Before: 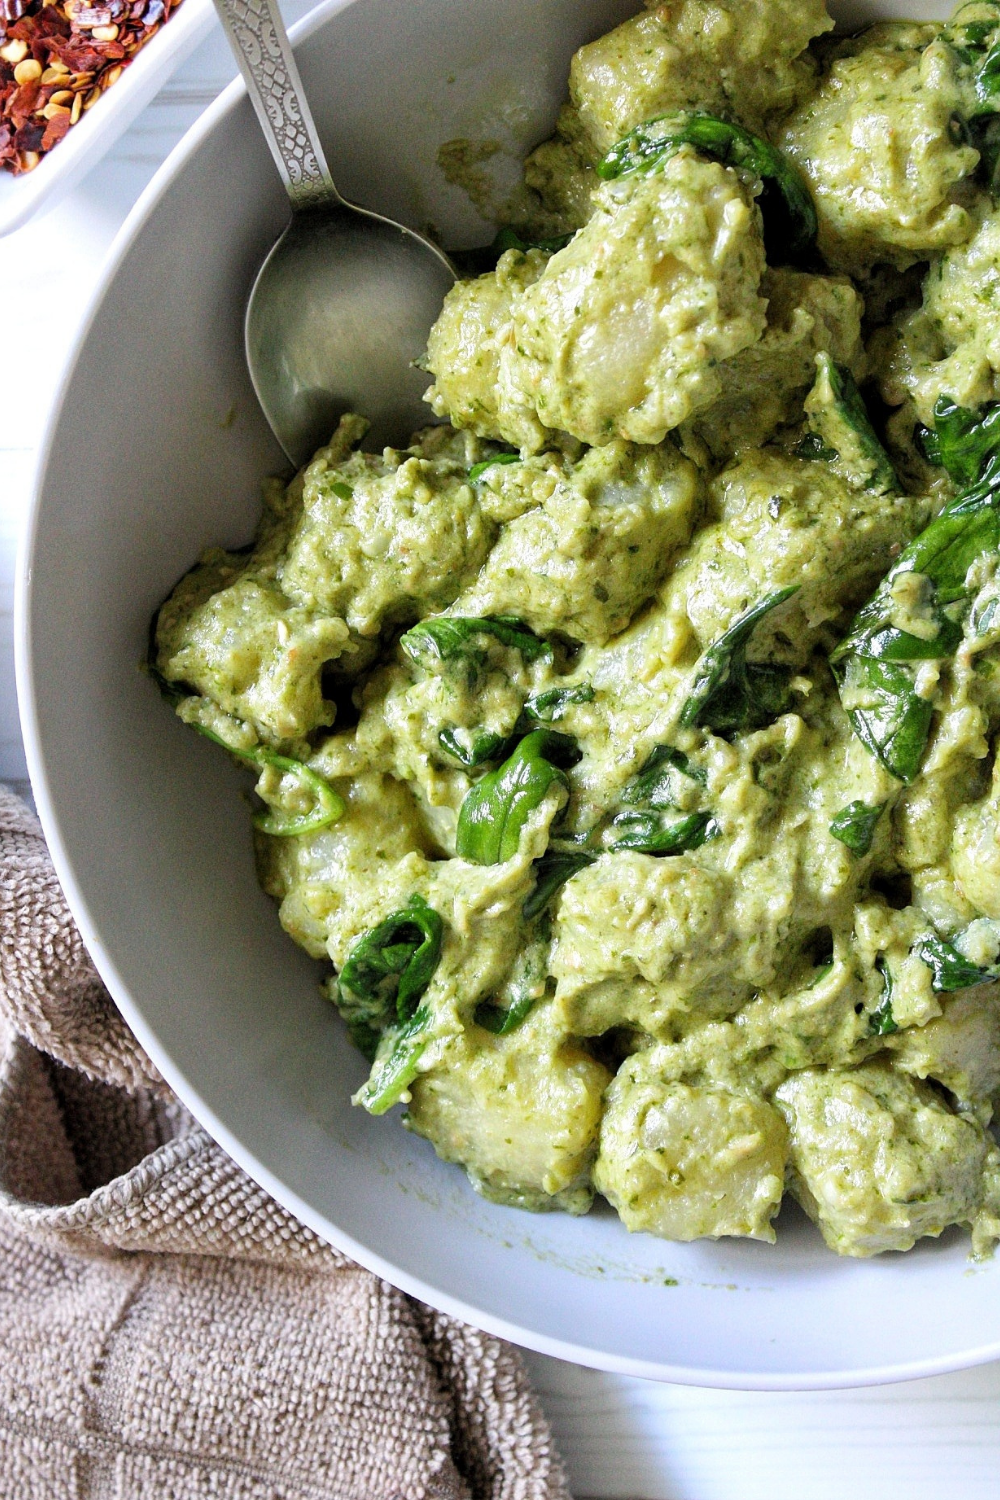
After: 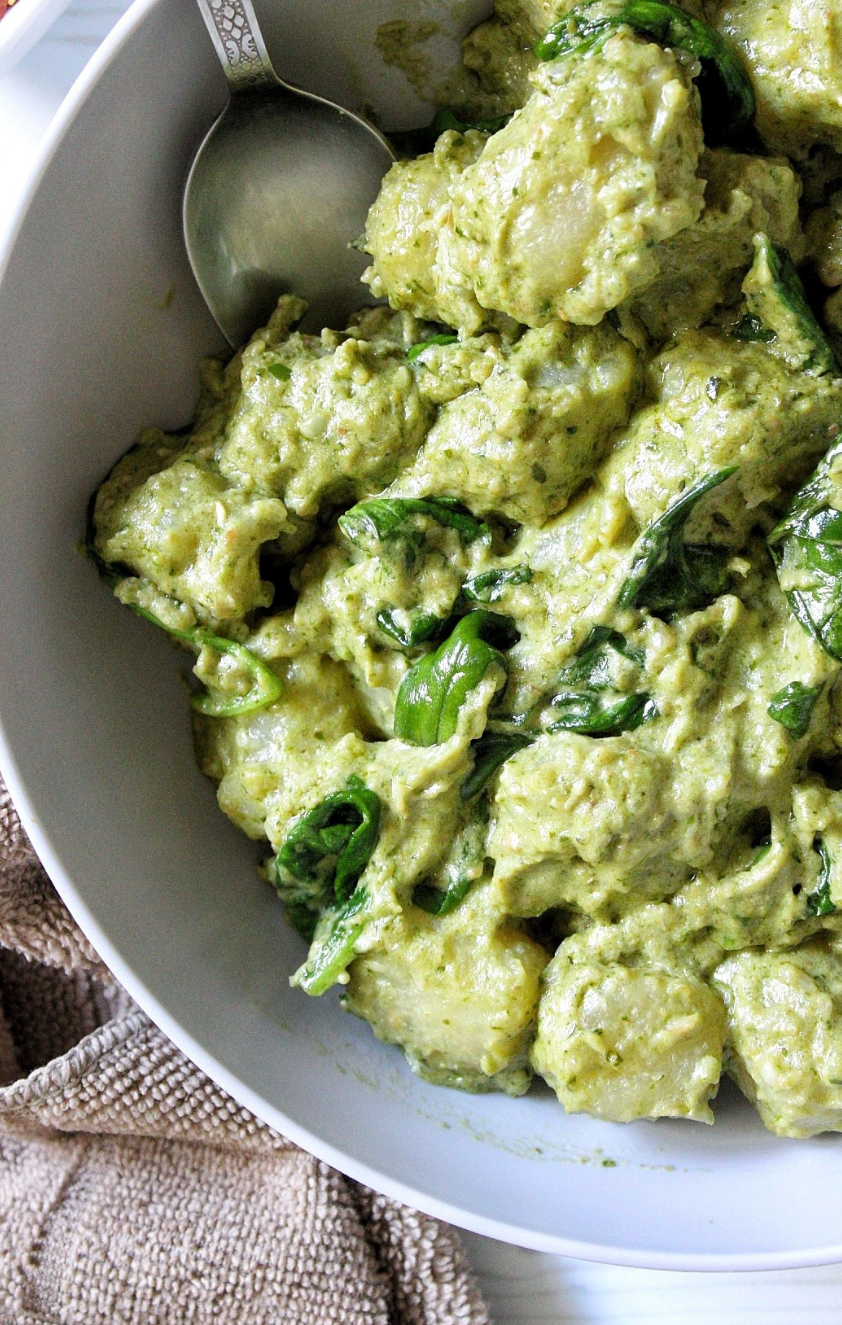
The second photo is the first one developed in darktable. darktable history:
crop: left 6.209%, top 7.949%, right 9.534%, bottom 3.664%
